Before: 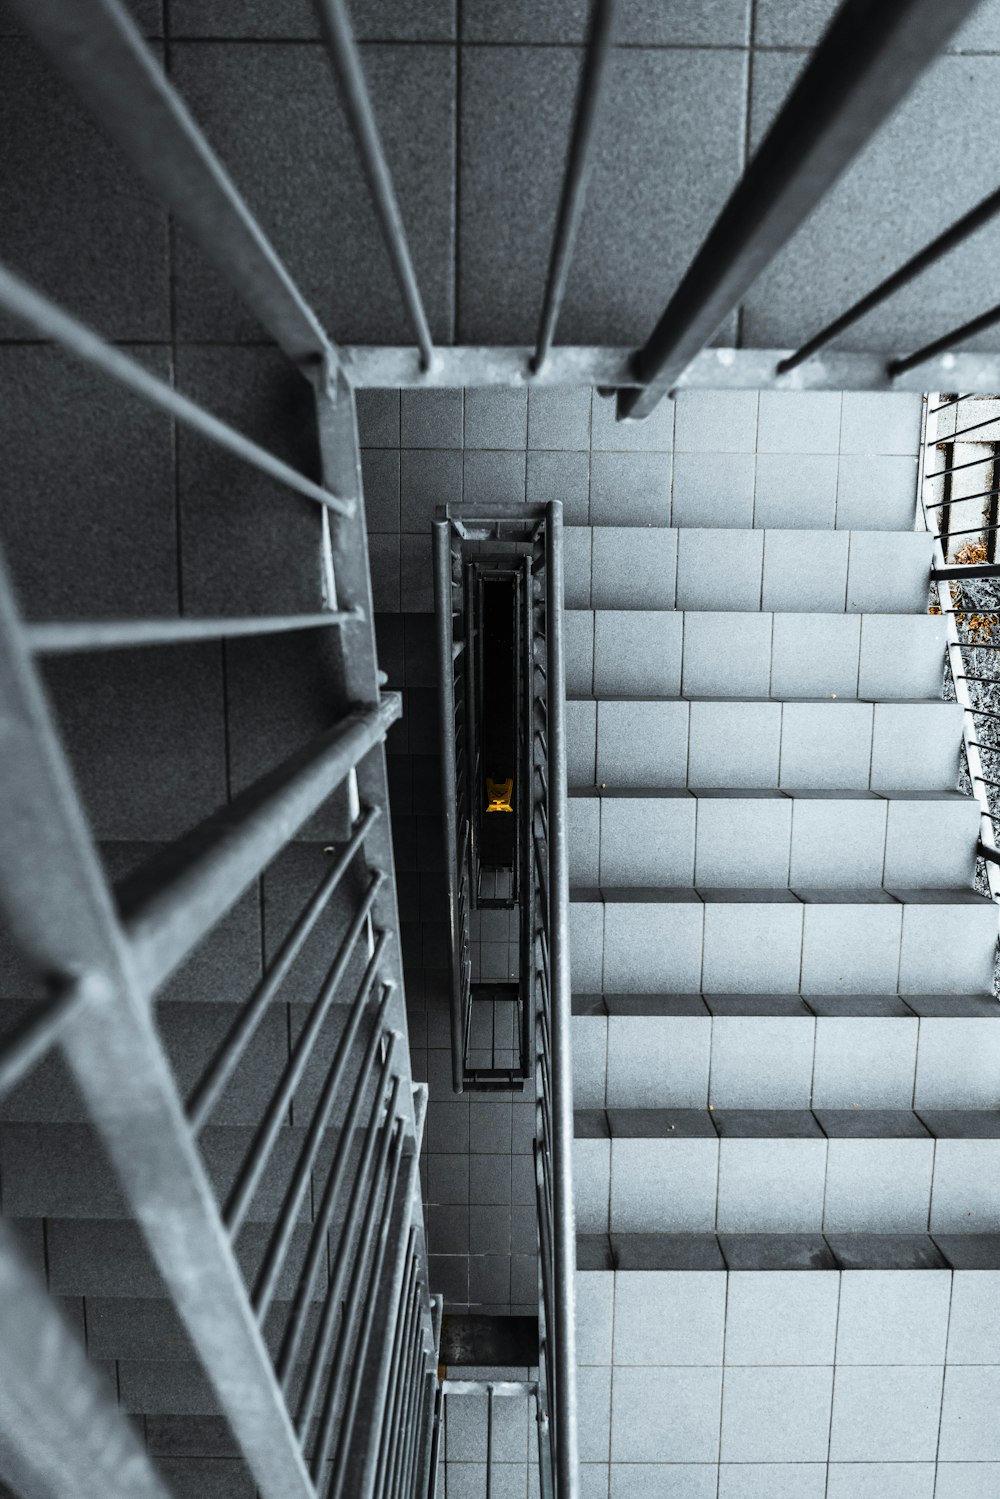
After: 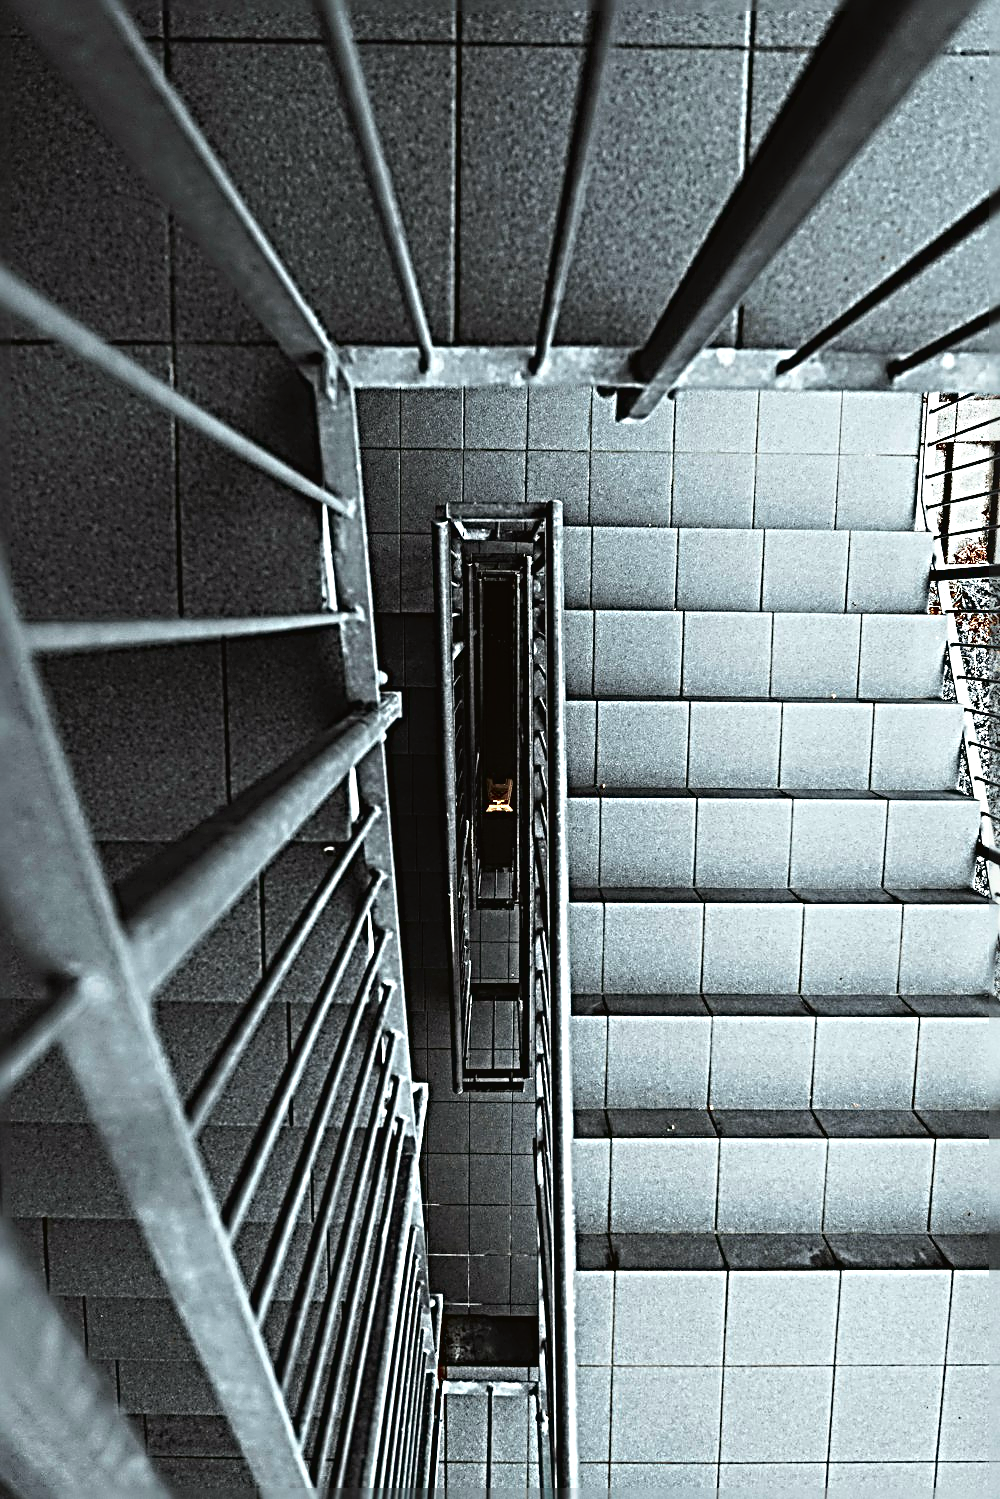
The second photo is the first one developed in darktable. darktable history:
tone curve: curves: ch0 [(0, 0.021) (0.059, 0.053) (0.197, 0.191) (0.32, 0.311) (0.495, 0.505) (0.725, 0.731) (0.89, 0.919) (1, 1)]; ch1 [(0, 0) (0.094, 0.081) (0.285, 0.299) (0.401, 0.424) (0.453, 0.439) (0.495, 0.496) (0.54, 0.55) (0.615, 0.637) (0.657, 0.683) (1, 1)]; ch2 [(0, 0) (0.257, 0.217) (0.43, 0.421) (0.498, 0.507) (0.547, 0.539) (0.595, 0.56) (0.644, 0.599) (1, 1)], color space Lab, independent channels, preserve colors none
sharpen: radius 4.051, amount 1.997
